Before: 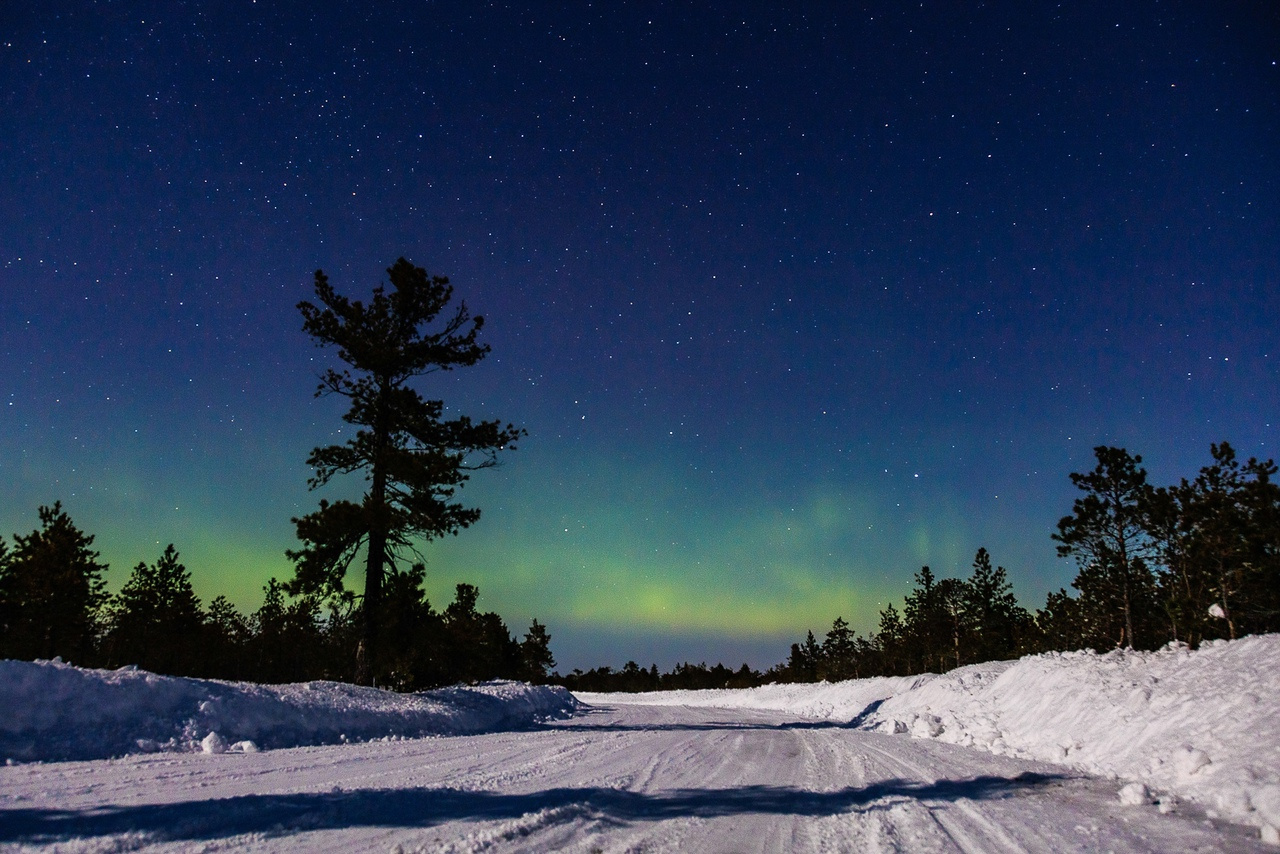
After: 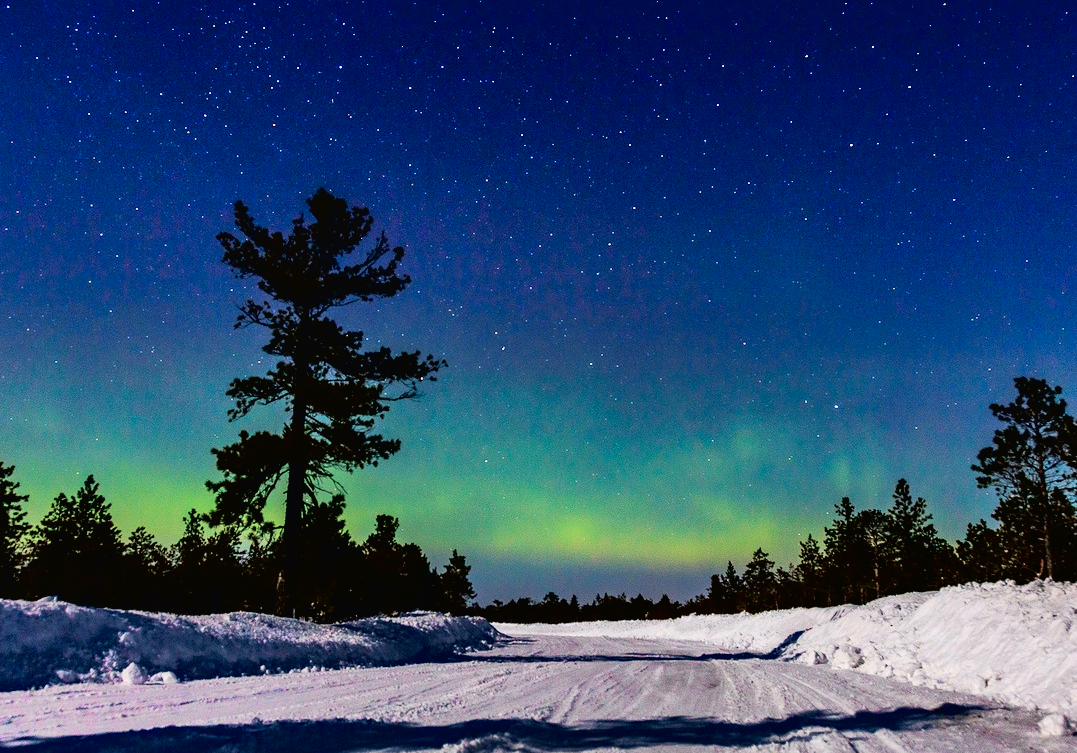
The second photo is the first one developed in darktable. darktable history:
tone curve: curves: ch0 [(0, 0.013) (0.054, 0.018) (0.205, 0.191) (0.289, 0.292) (0.39, 0.424) (0.493, 0.551) (0.666, 0.743) (0.795, 0.841) (1, 0.998)]; ch1 [(0, 0) (0.385, 0.343) (0.439, 0.415) (0.494, 0.495) (0.501, 0.501) (0.51, 0.509) (0.54, 0.552) (0.586, 0.614) (0.66, 0.706) (0.783, 0.804) (1, 1)]; ch2 [(0, 0) (0.32, 0.281) (0.403, 0.399) (0.441, 0.428) (0.47, 0.469) (0.498, 0.496) (0.524, 0.538) (0.566, 0.579) (0.633, 0.665) (0.7, 0.711) (1, 1)], color space Lab, independent channels, preserve colors none
haze removal: compatibility mode true, adaptive false
shadows and highlights: soften with gaussian
crop: left 6.276%, top 8.141%, right 9.534%, bottom 3.686%
